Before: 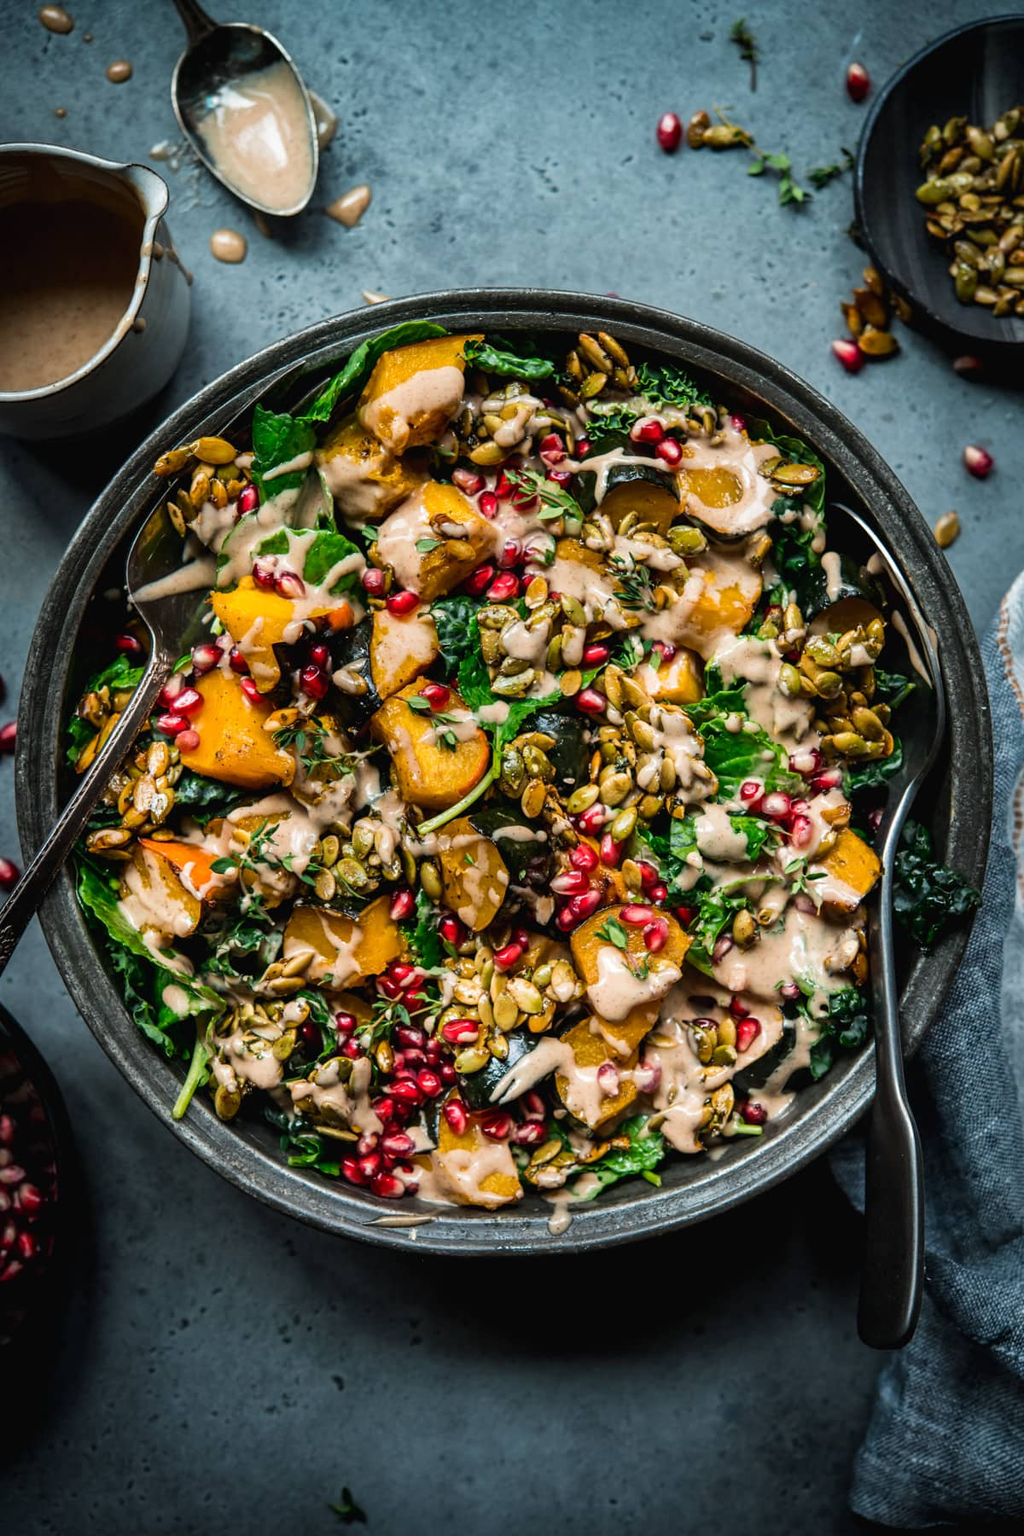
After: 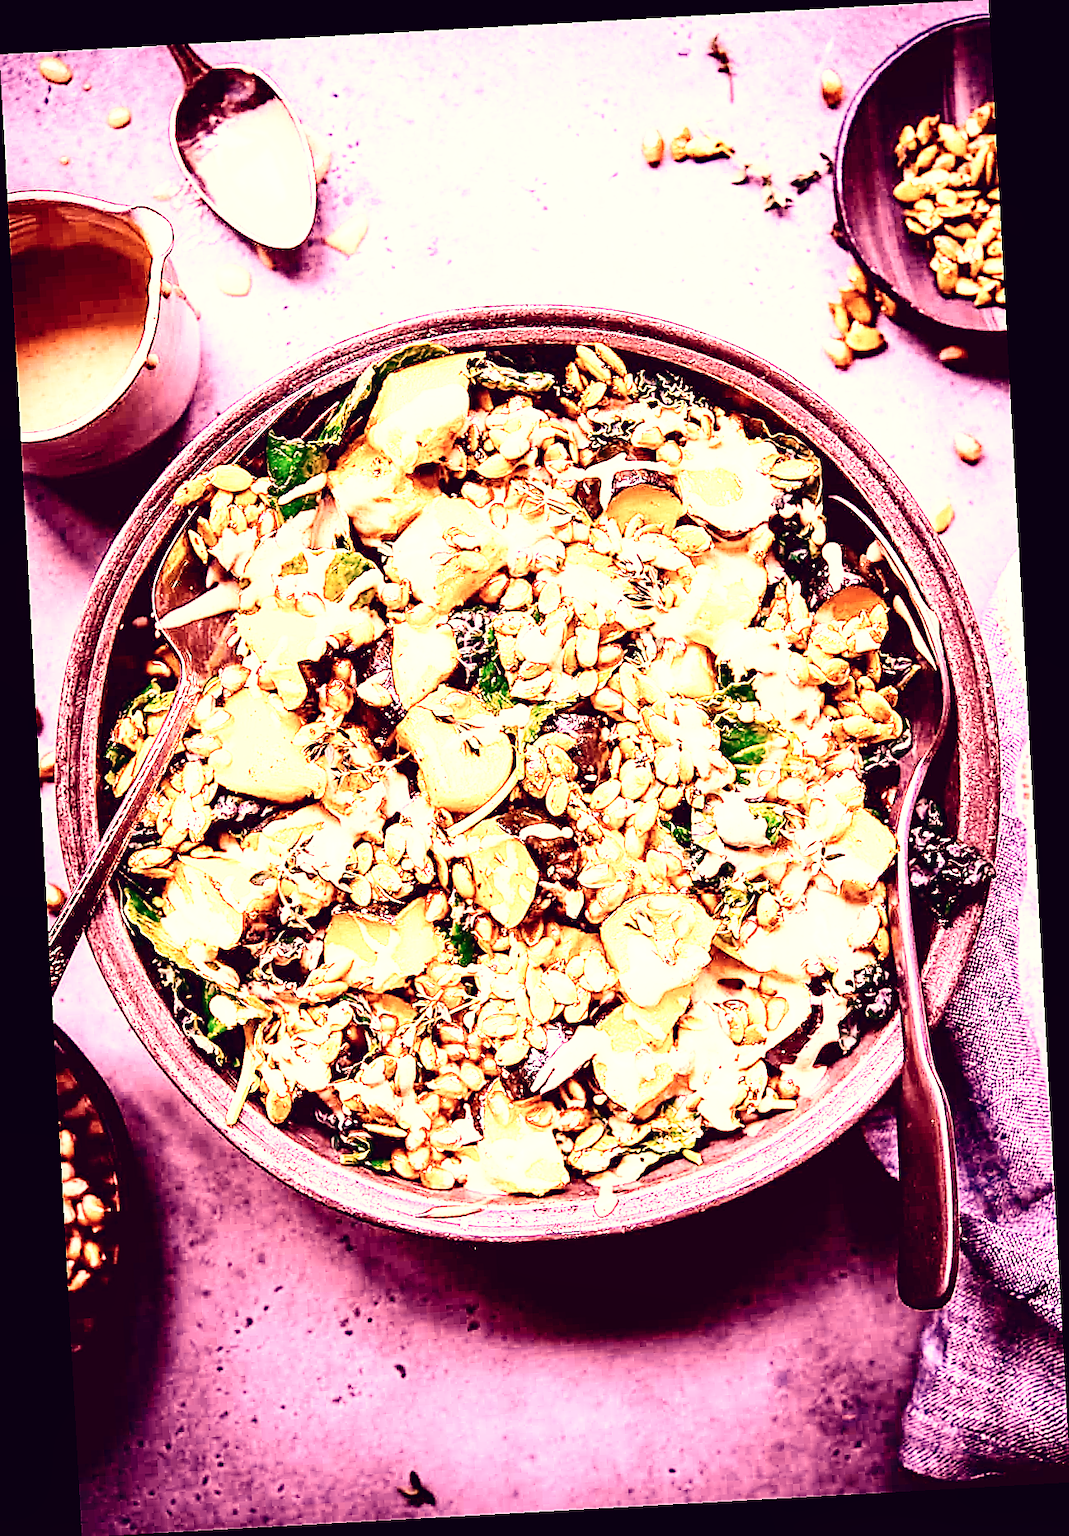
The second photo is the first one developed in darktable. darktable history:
color zones: curves: ch1 [(0, 0.469) (0.01, 0.469) (0.12, 0.446) (0.248, 0.469) (0.5, 0.5) (0.748, 0.5) (0.99, 0.469) (1, 0.469)]
rotate and perspective: rotation -3.18°, automatic cropping off
base curve: curves: ch0 [(0, 0) (0.028, 0.03) (0.105, 0.232) (0.387, 0.748) (0.754, 0.968) (1, 1)], fusion 1, exposure shift 0.576, preserve colors none
color correction: highlights a* -20.17, highlights b* 20.27, shadows a* 20.03, shadows b* -20.46, saturation 0.43
white balance: red 4.26, blue 1.802
sharpen: radius 1.4, amount 1.25, threshold 0.7
contrast brightness saturation: contrast 0.26, brightness 0.02, saturation 0.87
tone equalizer: on, module defaults
